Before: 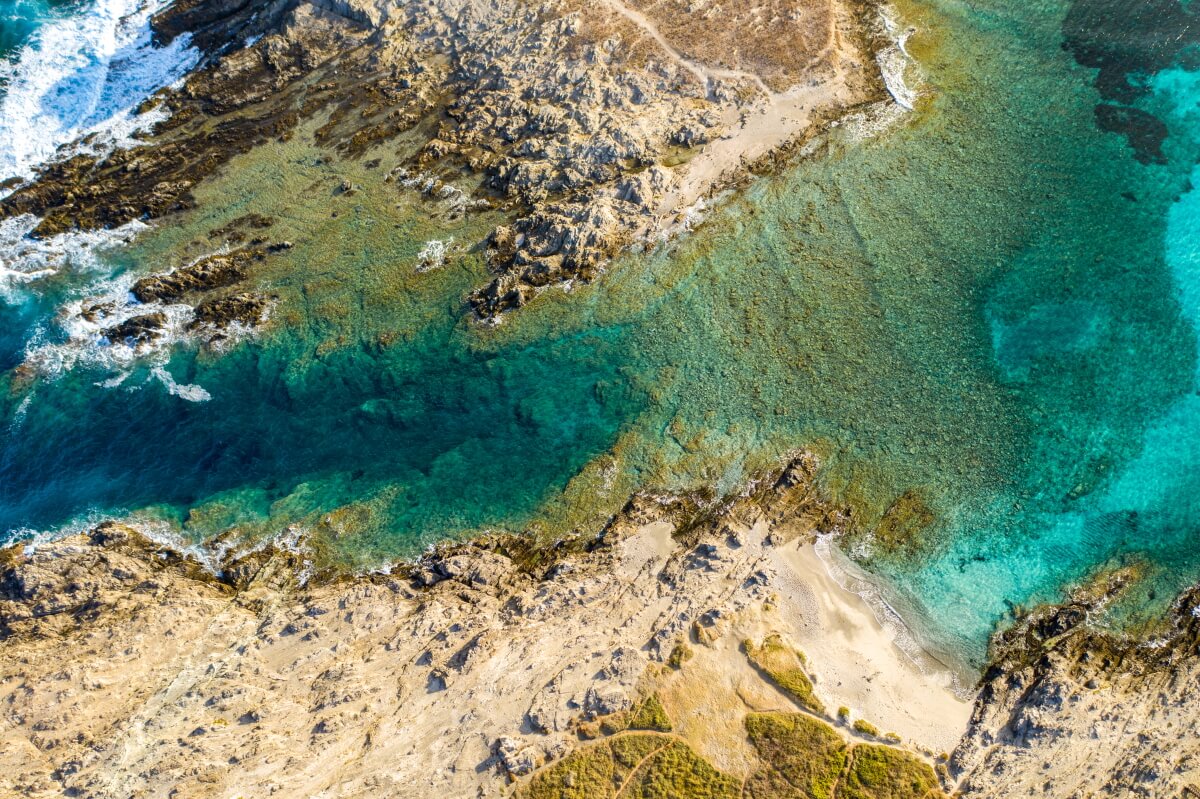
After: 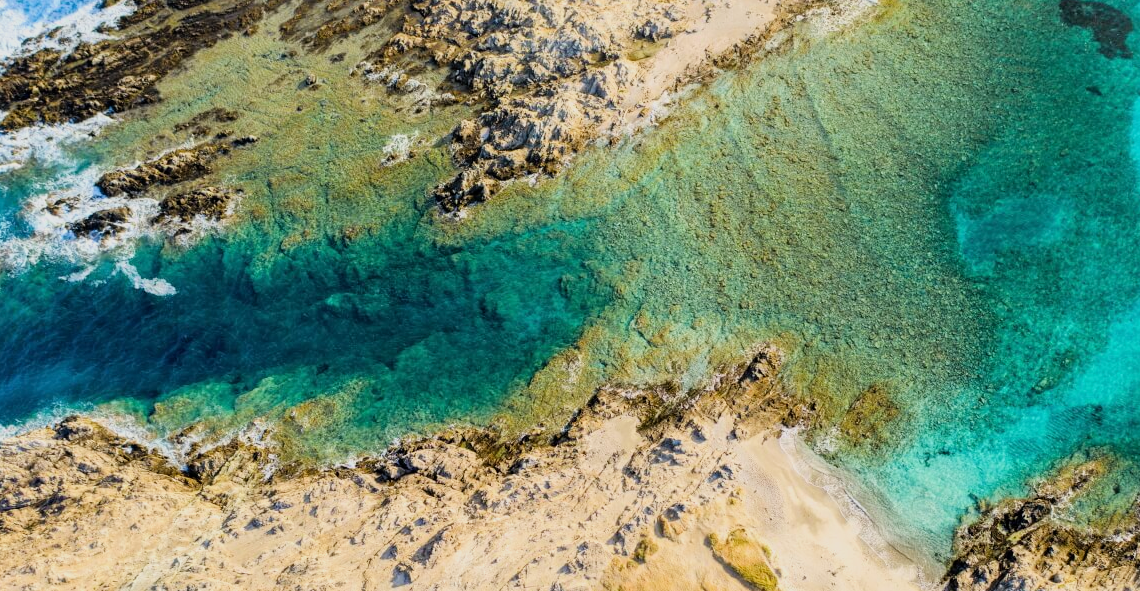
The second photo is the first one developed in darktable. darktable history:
exposure: exposure 0.496 EV, compensate highlight preservation false
crop and rotate: left 2.991%, top 13.302%, right 1.981%, bottom 12.636%
filmic rgb: black relative exposure -7.65 EV, white relative exposure 4.56 EV, hardness 3.61, color science v6 (2022)
